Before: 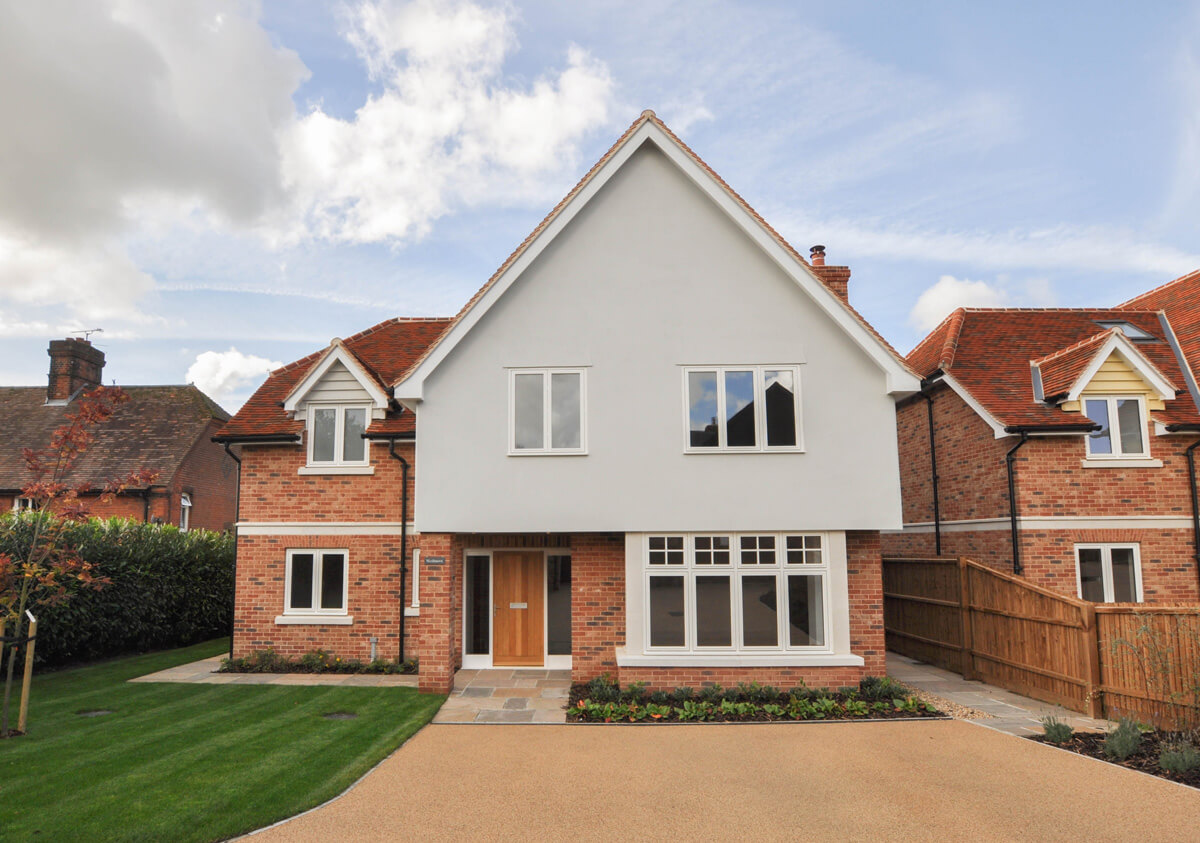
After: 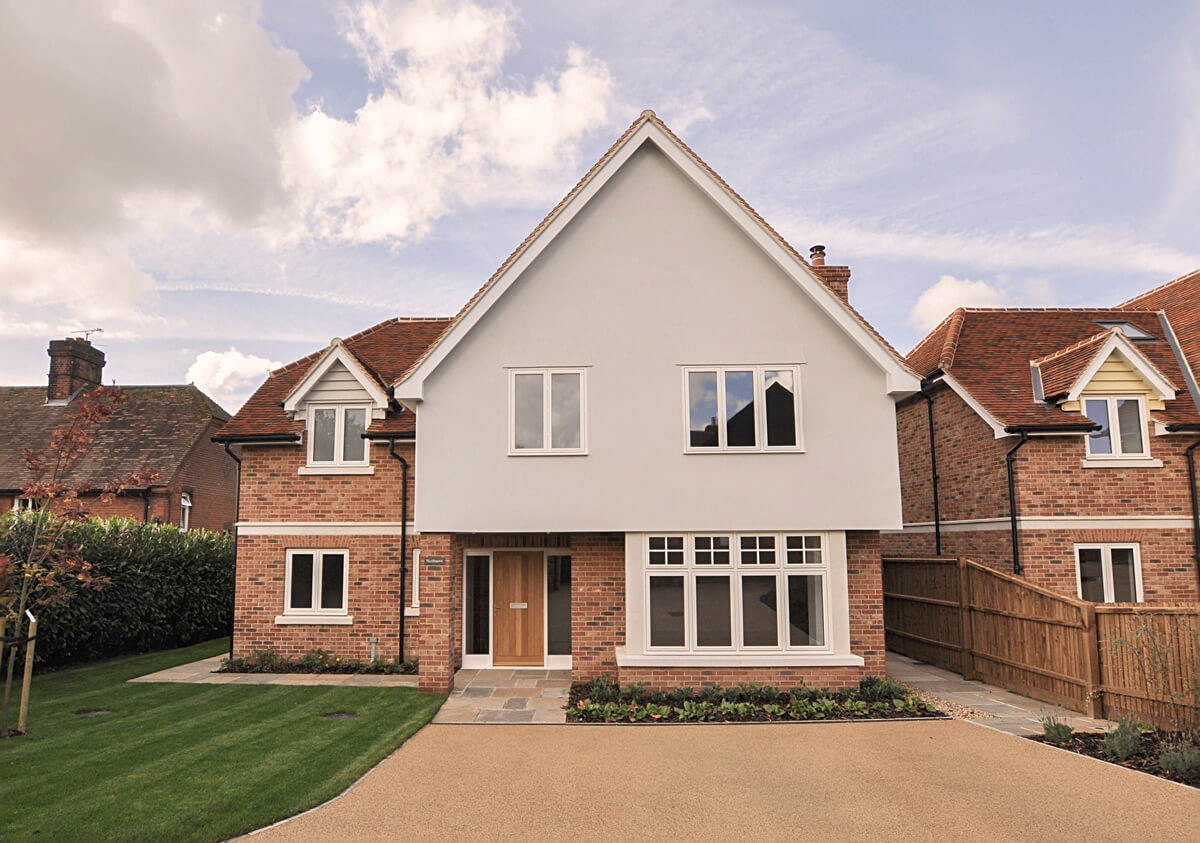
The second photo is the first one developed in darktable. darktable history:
color correction: highlights a* 5.59, highlights b* 5.24, saturation 0.68
velvia: on, module defaults
sharpen: radius 2.167, amount 0.381, threshold 0
